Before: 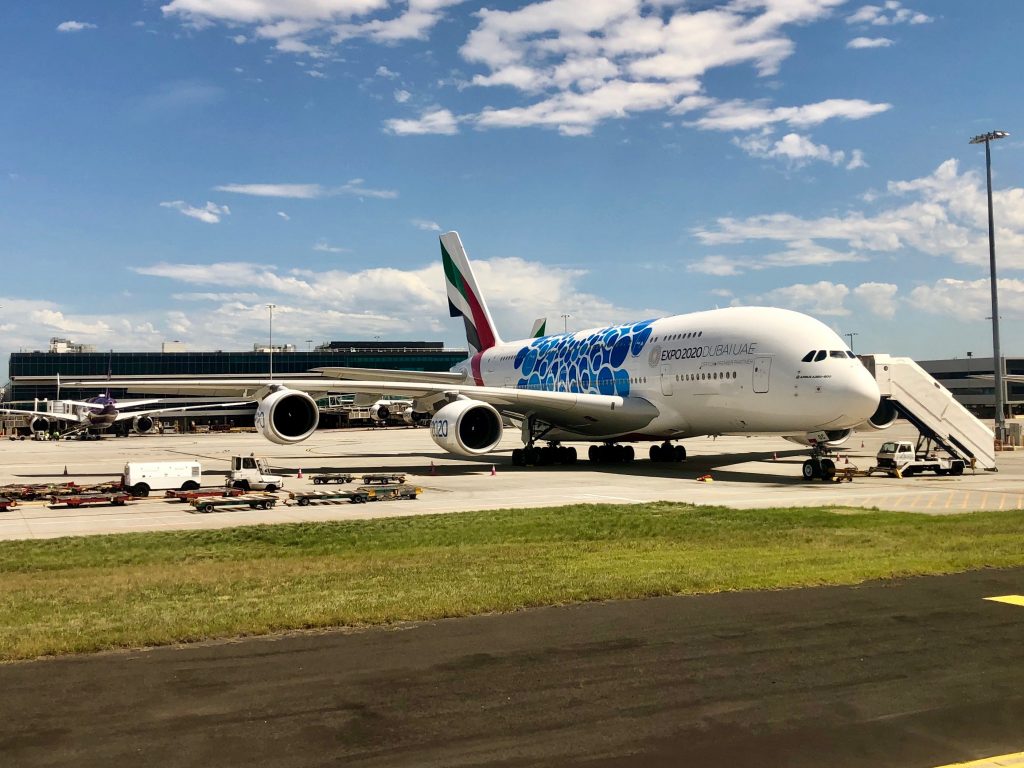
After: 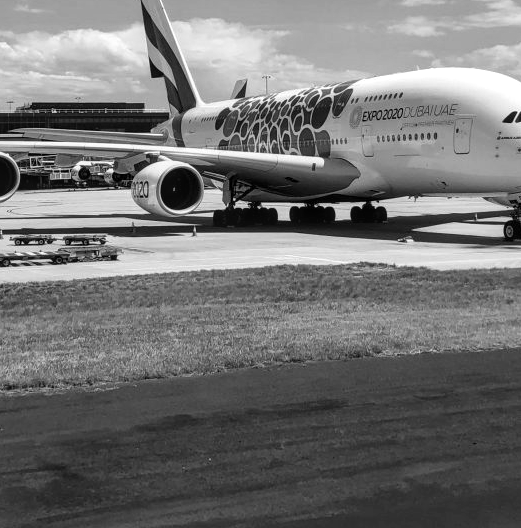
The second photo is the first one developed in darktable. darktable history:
monochrome: on, module defaults
crop and rotate: left 29.237%, top 31.152%, right 19.807%
local contrast: on, module defaults
color correction: highlights a* -0.182, highlights b* -0.124
